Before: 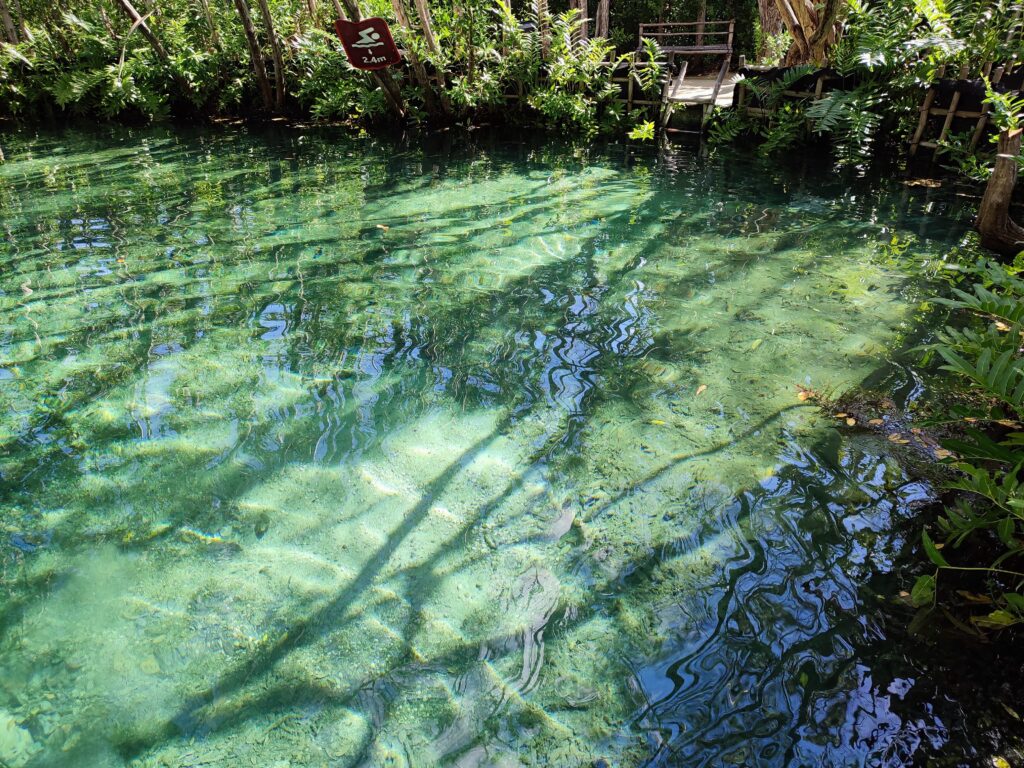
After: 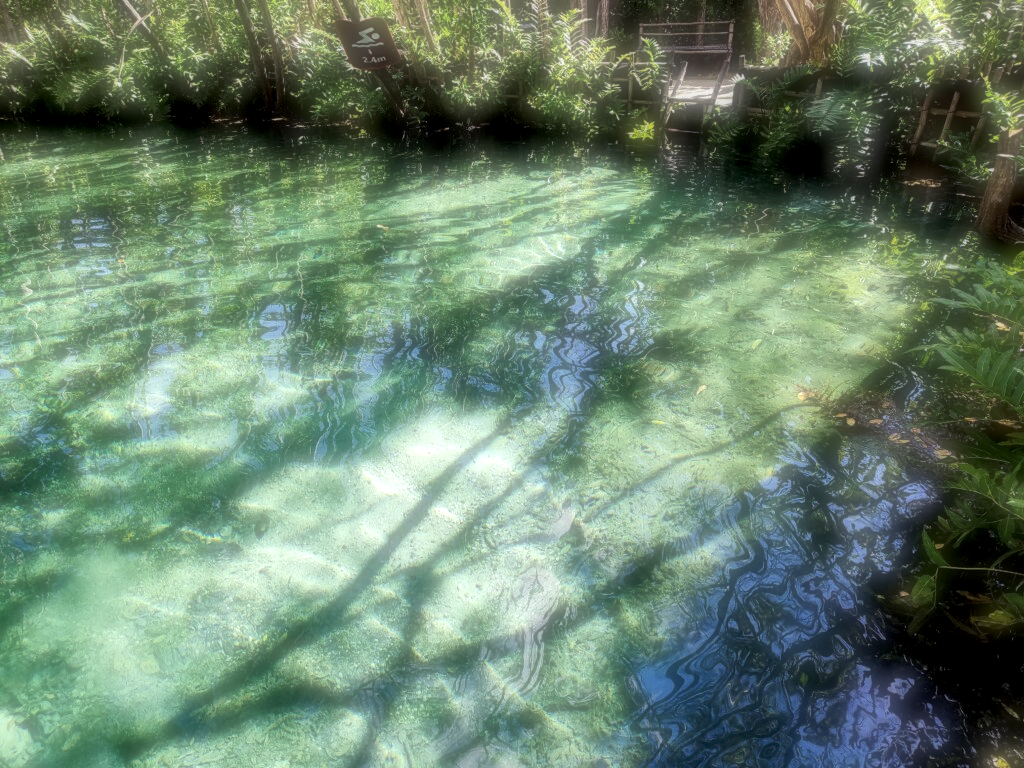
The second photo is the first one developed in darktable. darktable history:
soften: on, module defaults
local contrast: highlights 60%, shadows 60%, detail 160%
